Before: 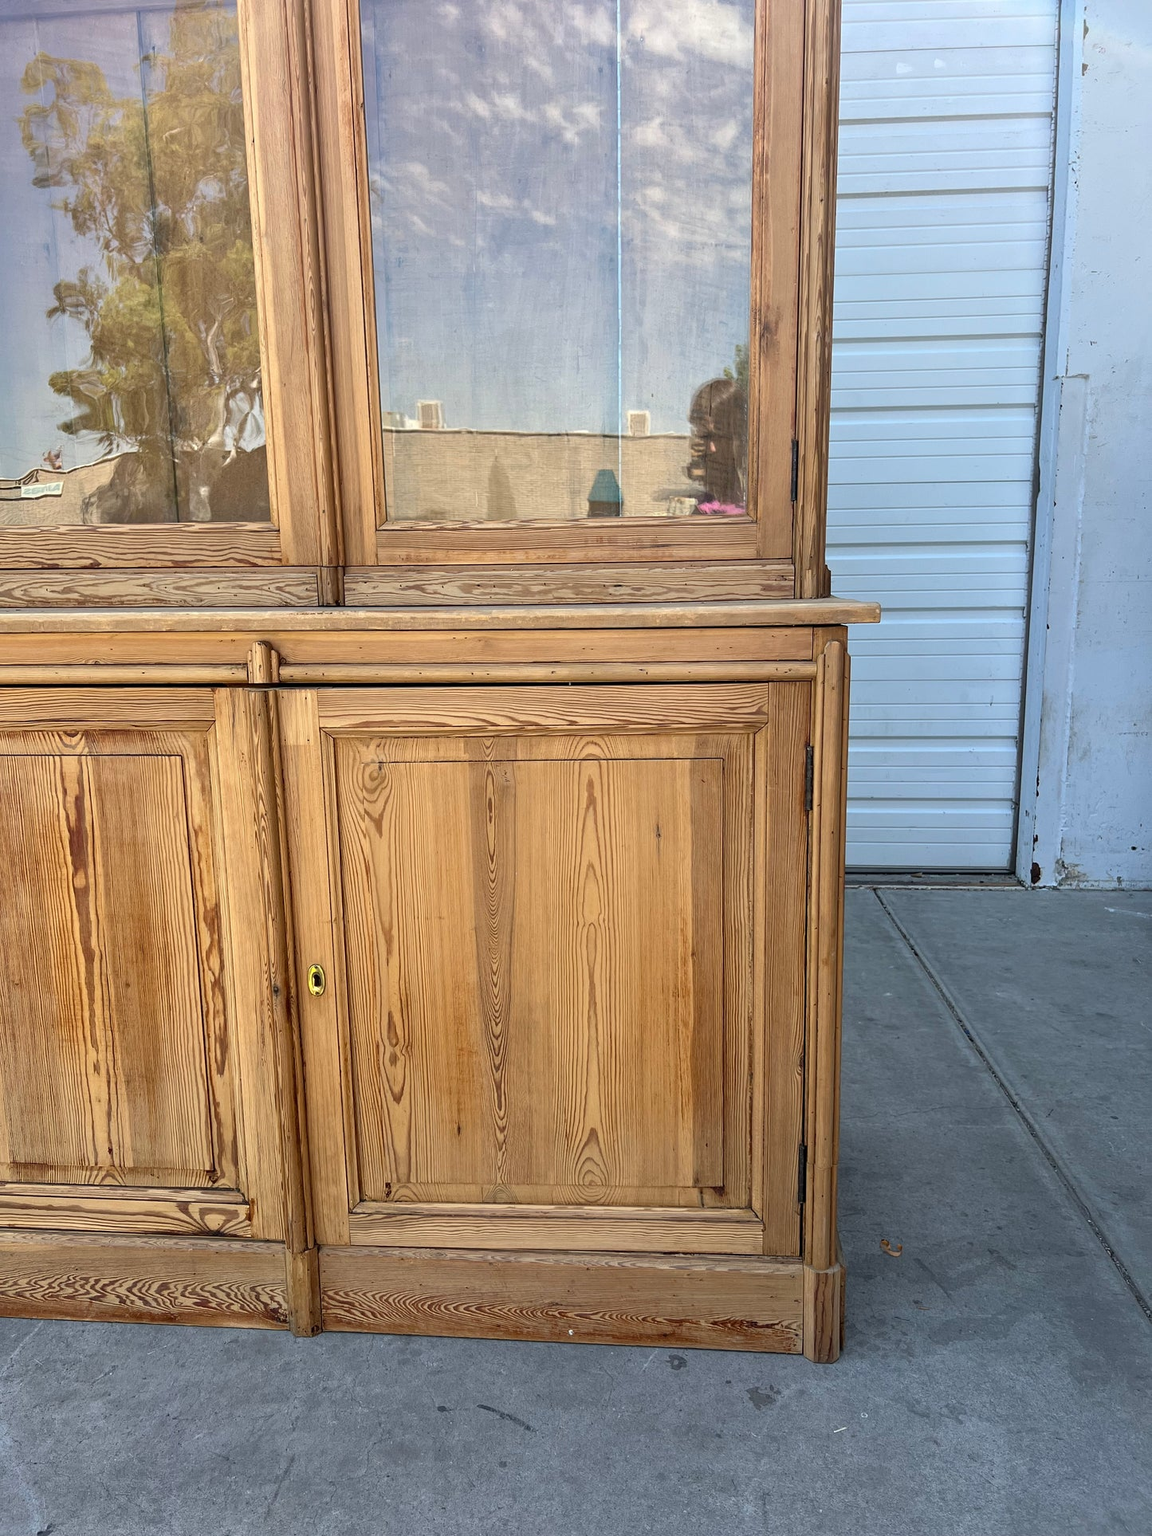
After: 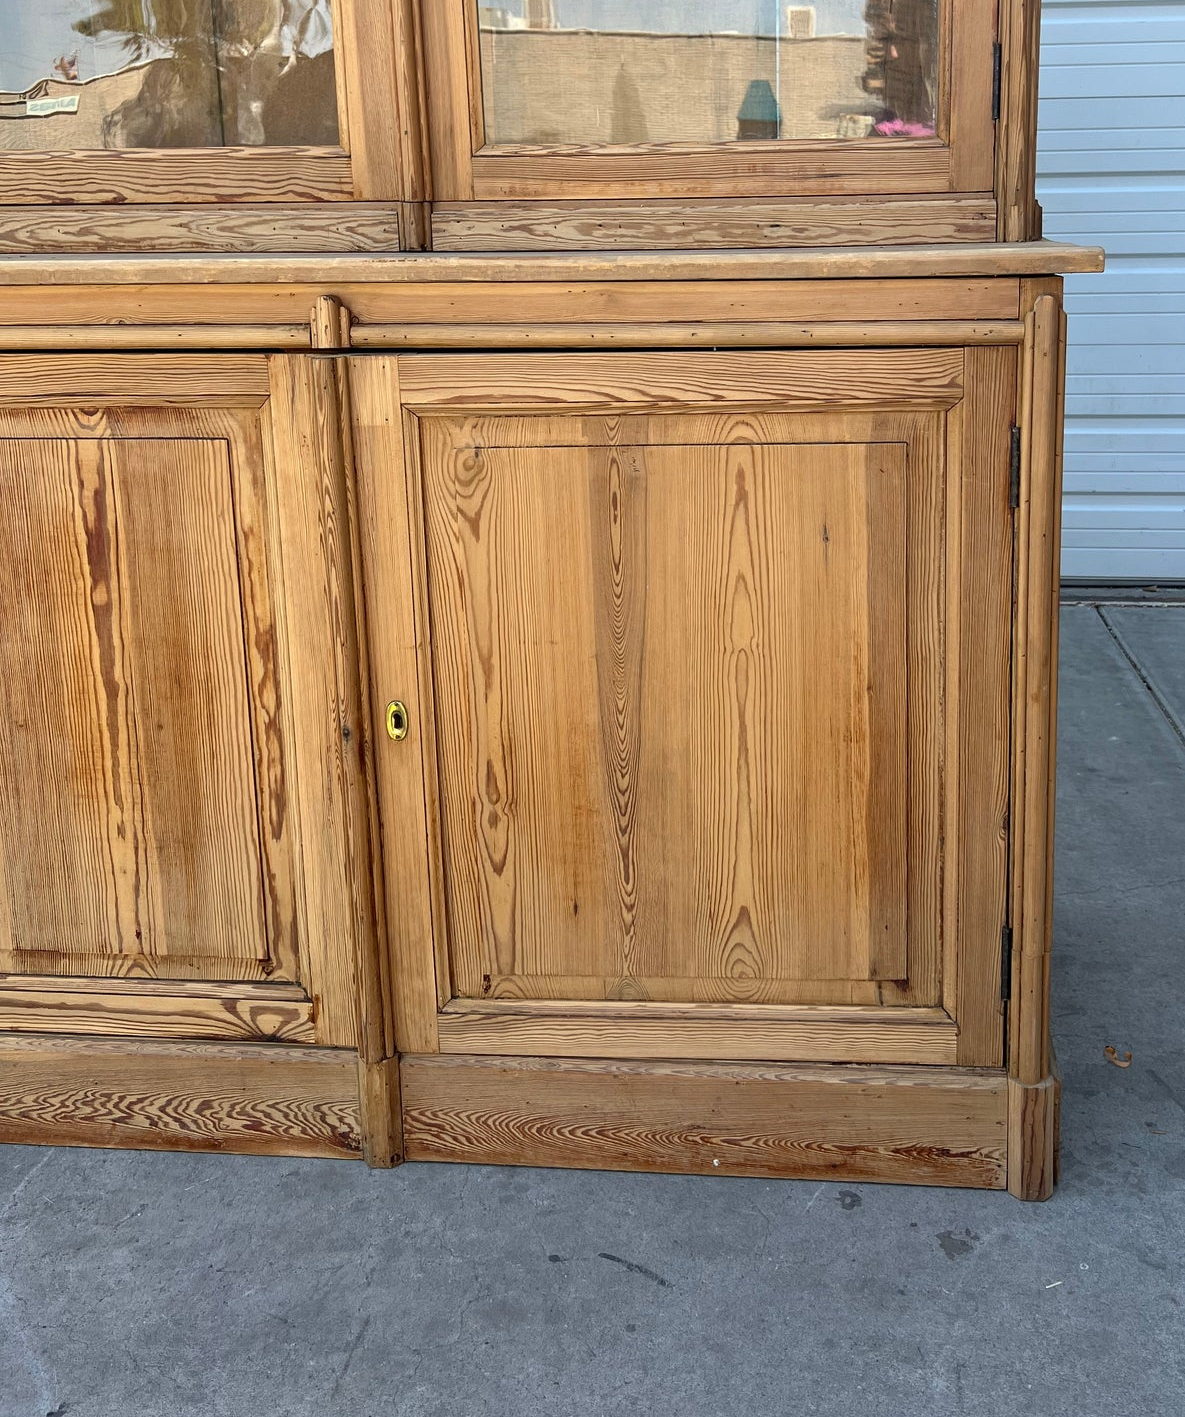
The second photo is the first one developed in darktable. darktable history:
crop: top 26.416%, right 17.955%
